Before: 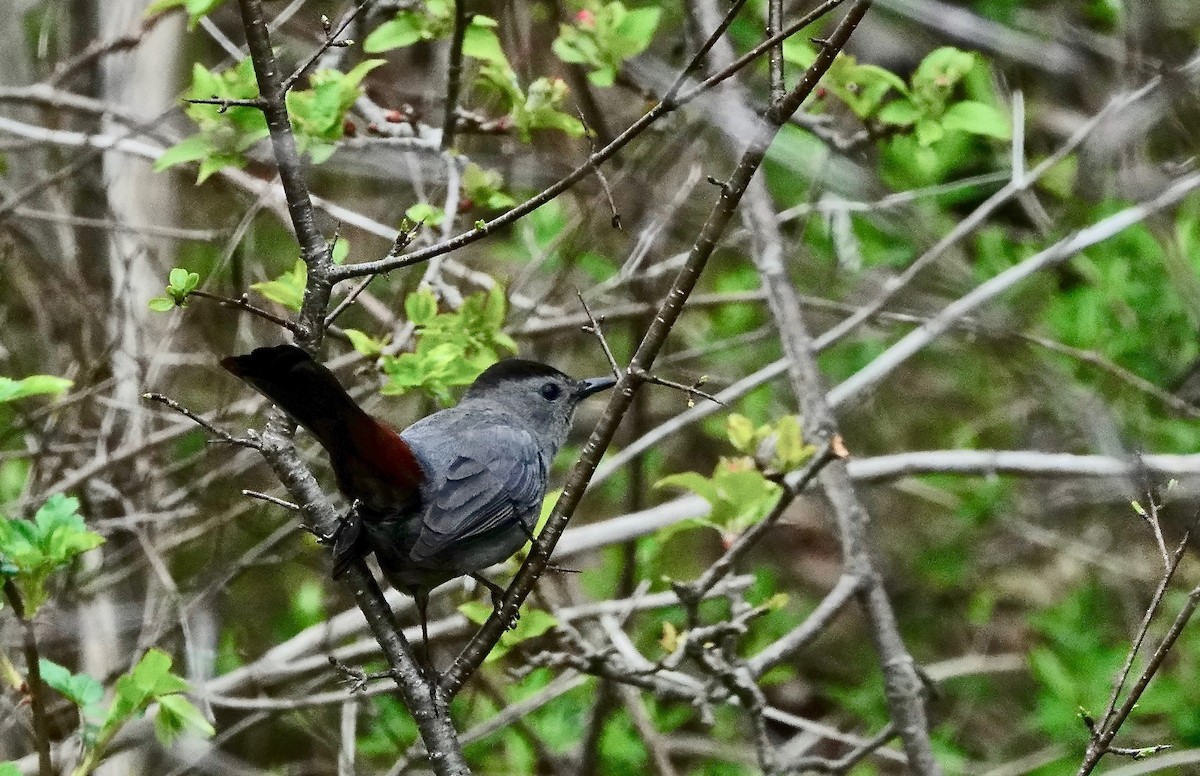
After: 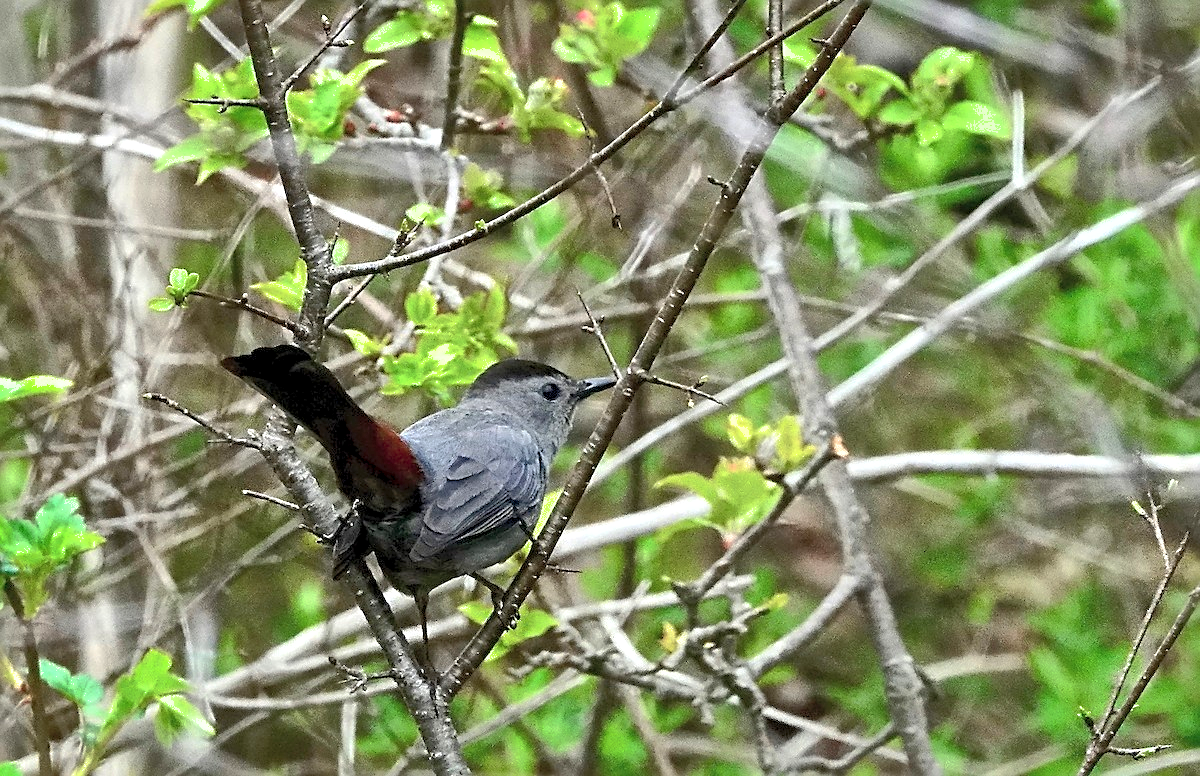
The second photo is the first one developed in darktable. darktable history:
exposure: black level correction 0.001, exposure 0.5 EV, compensate exposure bias true, compensate highlight preservation false
contrast brightness saturation: brightness 0.118
shadows and highlights: highlights color adjustment 79.23%
sharpen: on, module defaults
